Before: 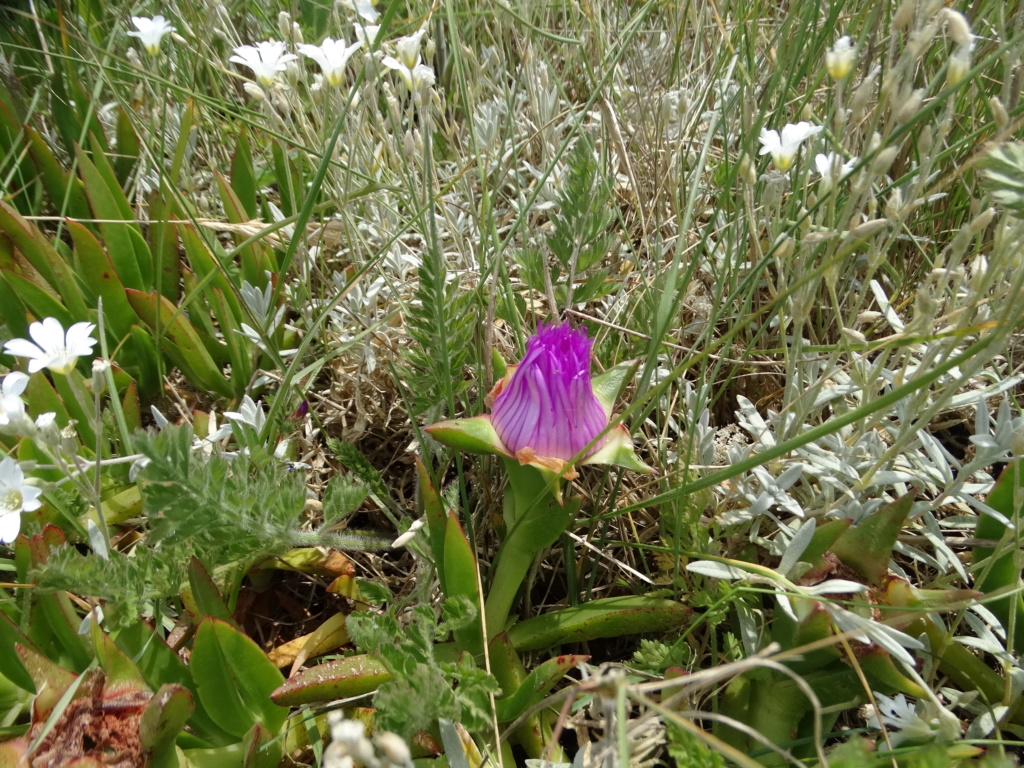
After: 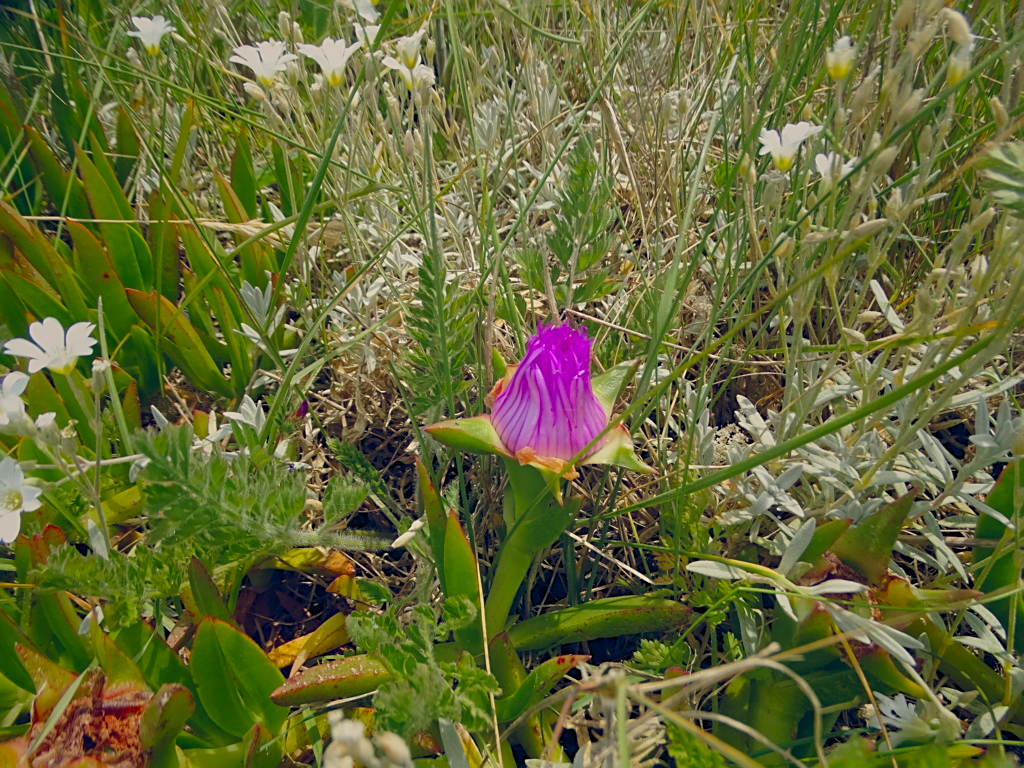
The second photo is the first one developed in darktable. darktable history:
sharpen: on, module defaults
vignetting: fall-off start 16.19%, fall-off radius 99.01%, brightness -0.248, saturation 0.148, width/height ratio 0.712
color balance rgb: highlights gain › chroma 3.002%, highlights gain › hue 75.44°, global offset › chroma 0.141%, global offset › hue 253.44°, linear chroma grading › global chroma 14.792%, perceptual saturation grading › global saturation 9.636%, contrast -20.232%
shadows and highlights: shadows 24.4, highlights -79.39, soften with gaussian
